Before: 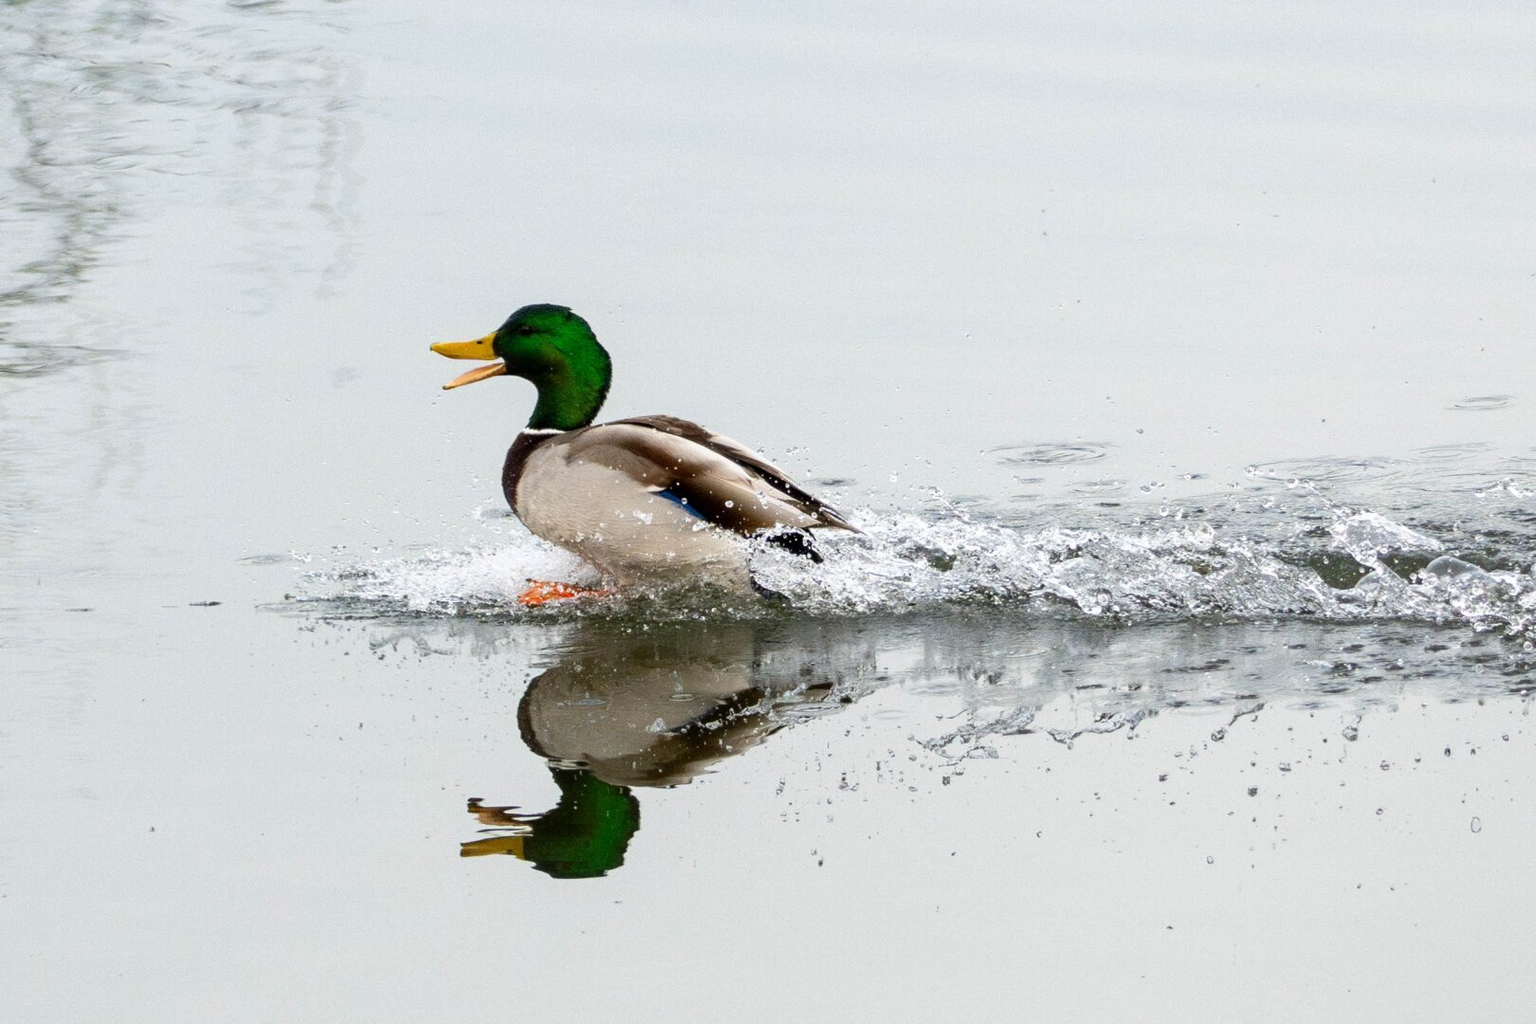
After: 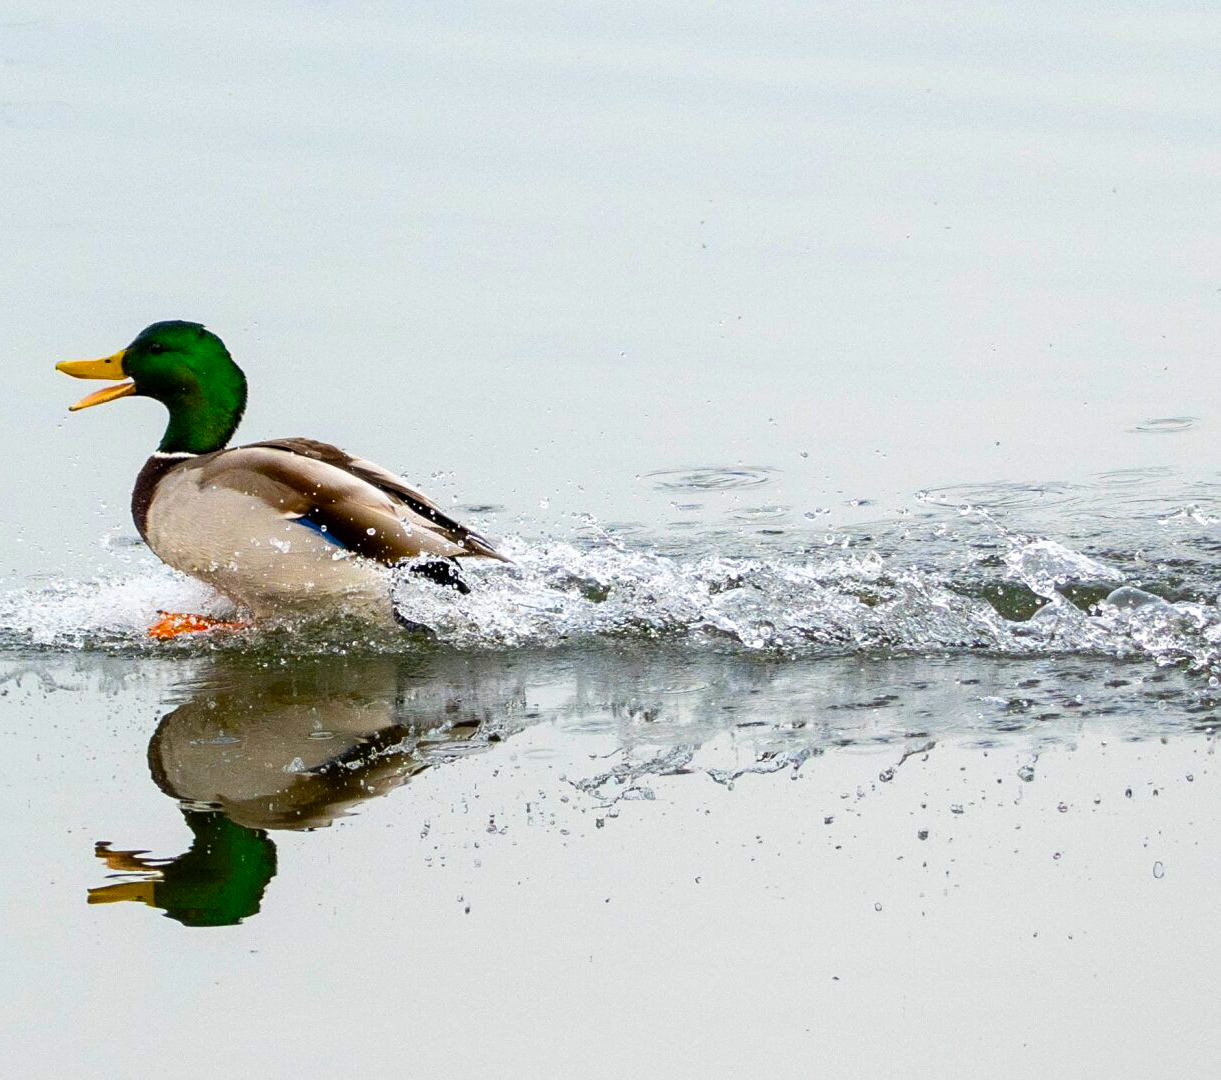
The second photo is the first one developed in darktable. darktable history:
crop and rotate: left 24.6%
sharpen: amount 0.2
color balance rgb: linear chroma grading › global chroma 10%, perceptual saturation grading › global saturation 30%, global vibrance 10%
